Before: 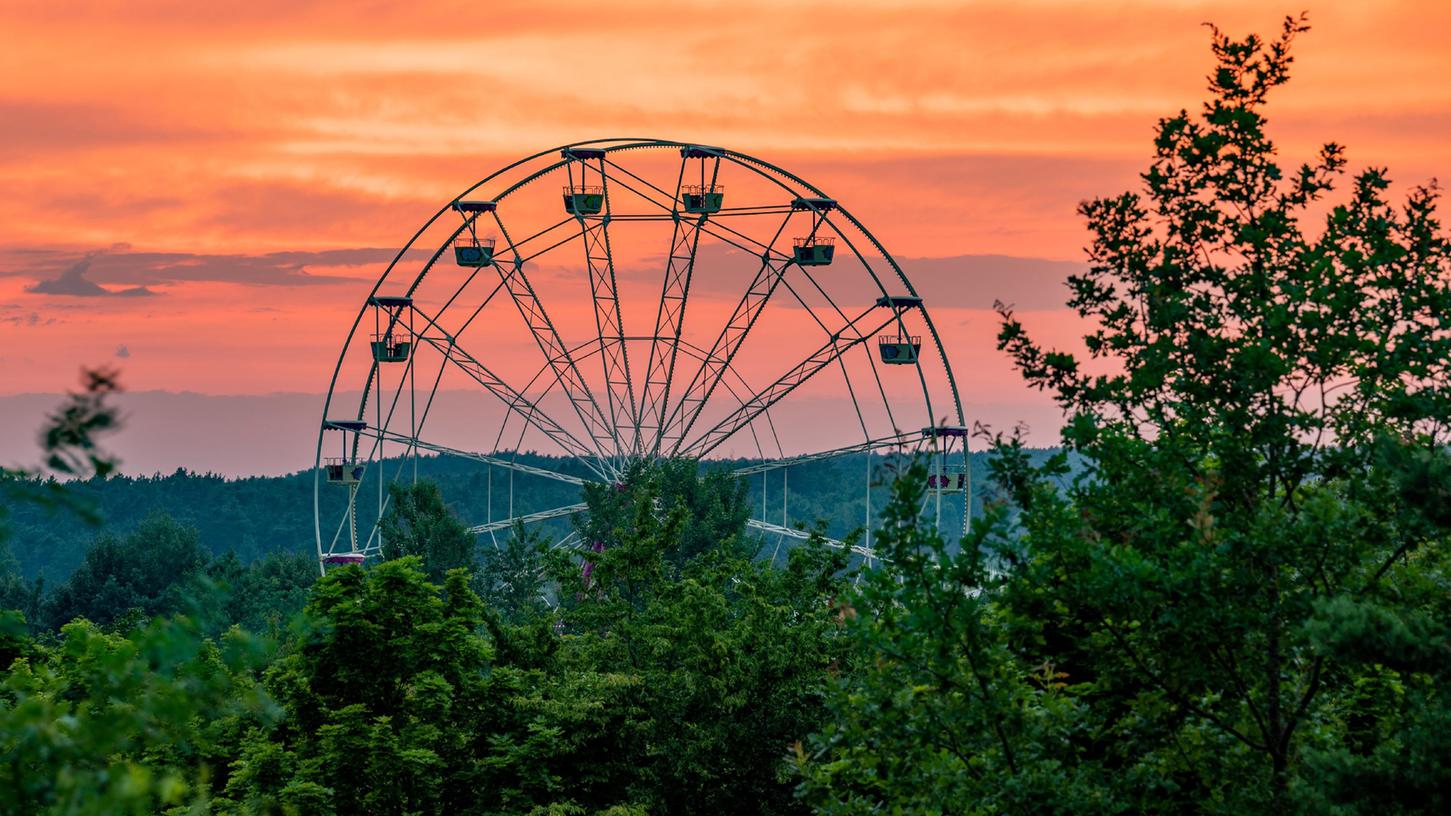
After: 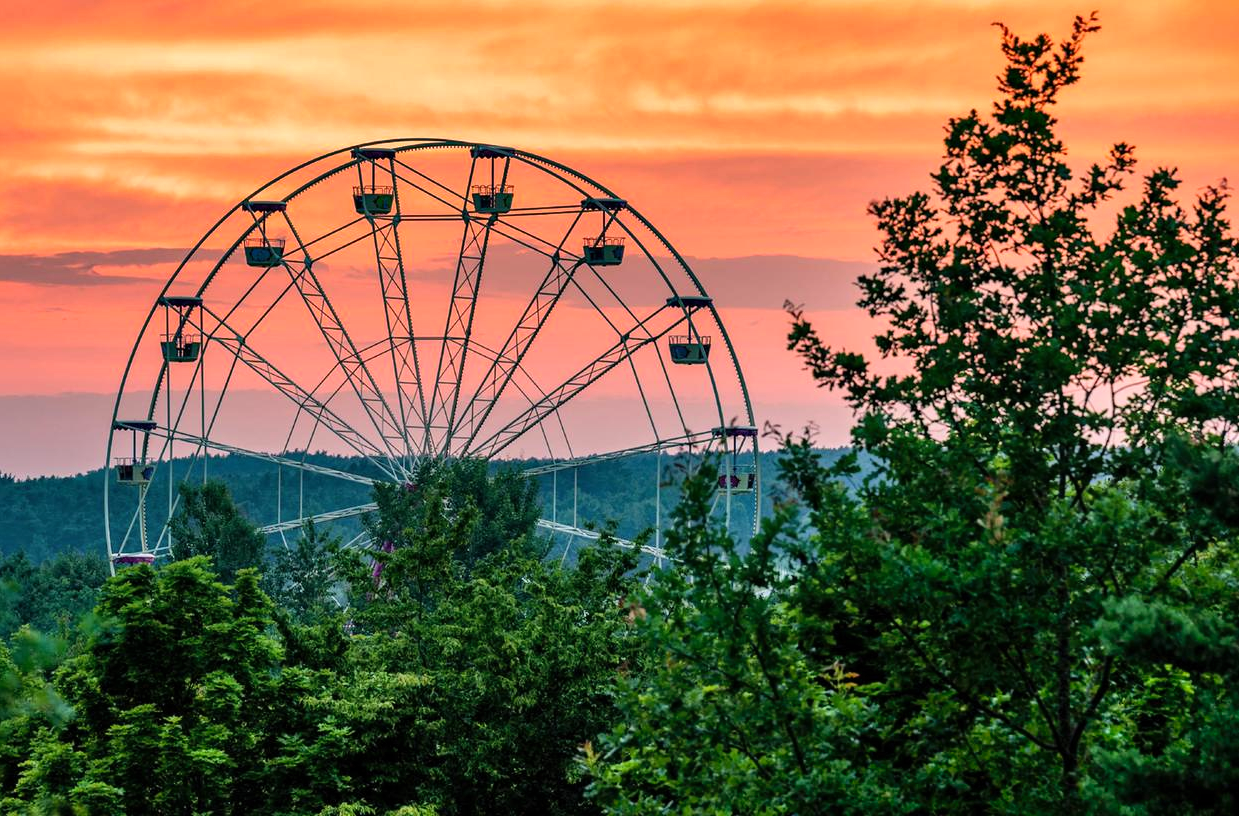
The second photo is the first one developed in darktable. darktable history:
crop and rotate: left 14.591%
shadows and highlights: low approximation 0.01, soften with gaussian
tone equalizer: -8 EV -0.404 EV, -7 EV -0.38 EV, -6 EV -0.319 EV, -5 EV -0.254 EV, -3 EV 0.238 EV, -2 EV 0.346 EV, -1 EV 0.411 EV, +0 EV 0.423 EV
